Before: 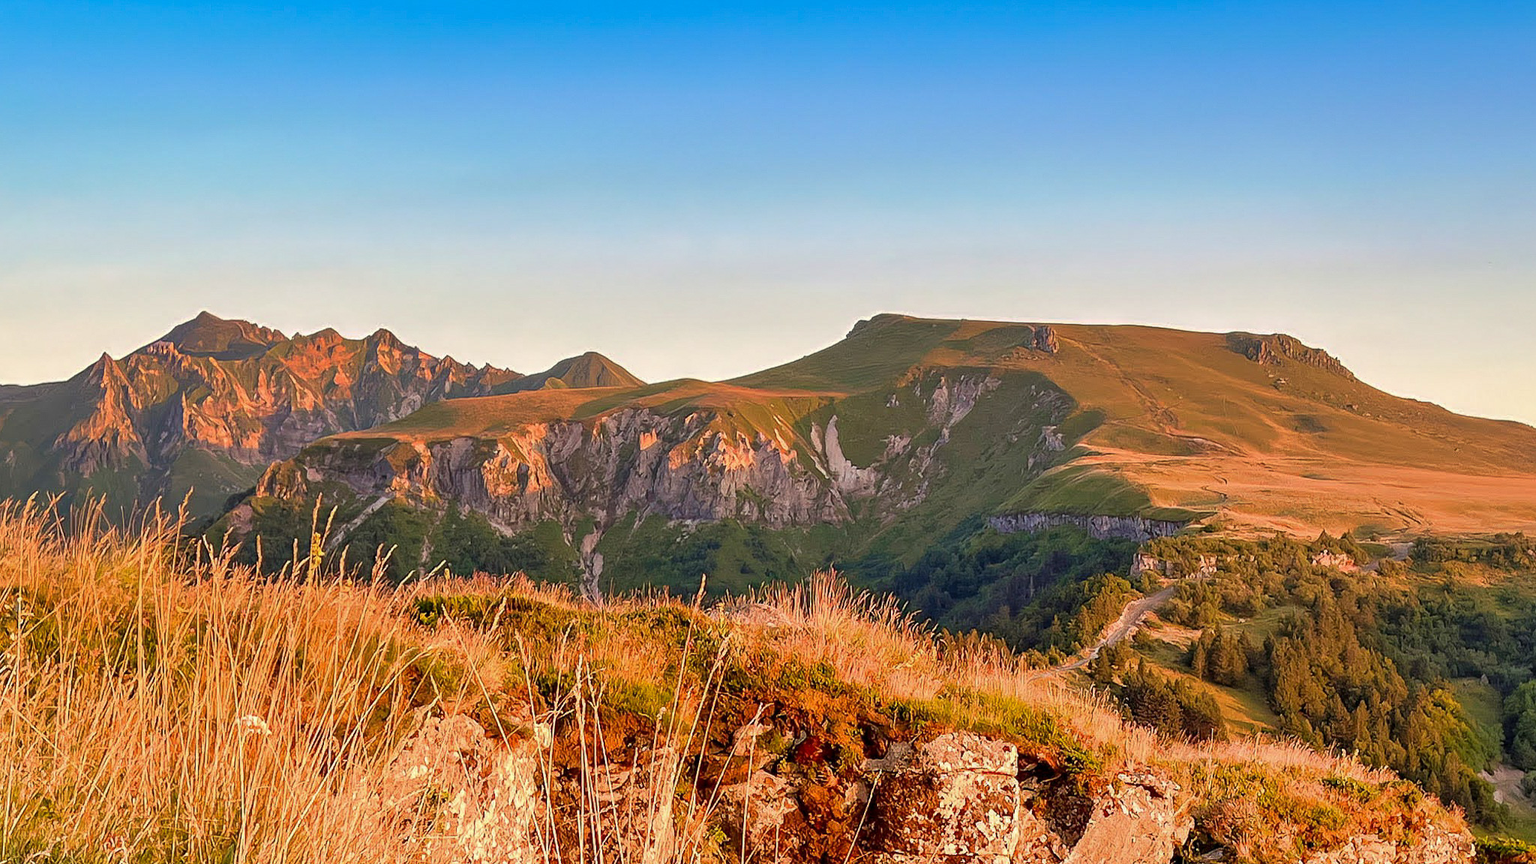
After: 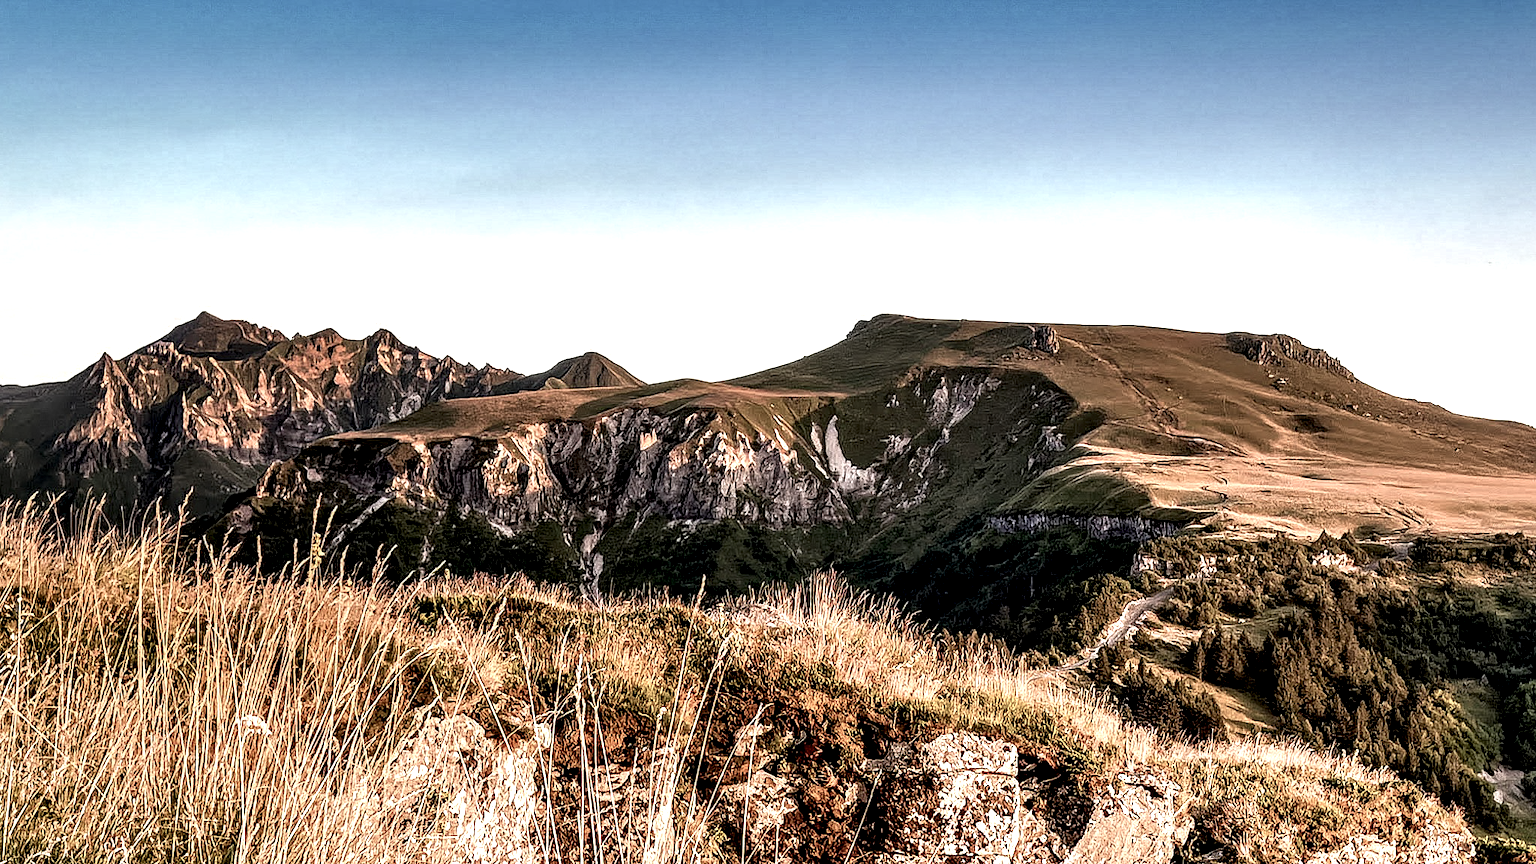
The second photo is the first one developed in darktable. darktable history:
local contrast: highlights 115%, shadows 42%, detail 293%
contrast brightness saturation: contrast -0.05, saturation -0.41
